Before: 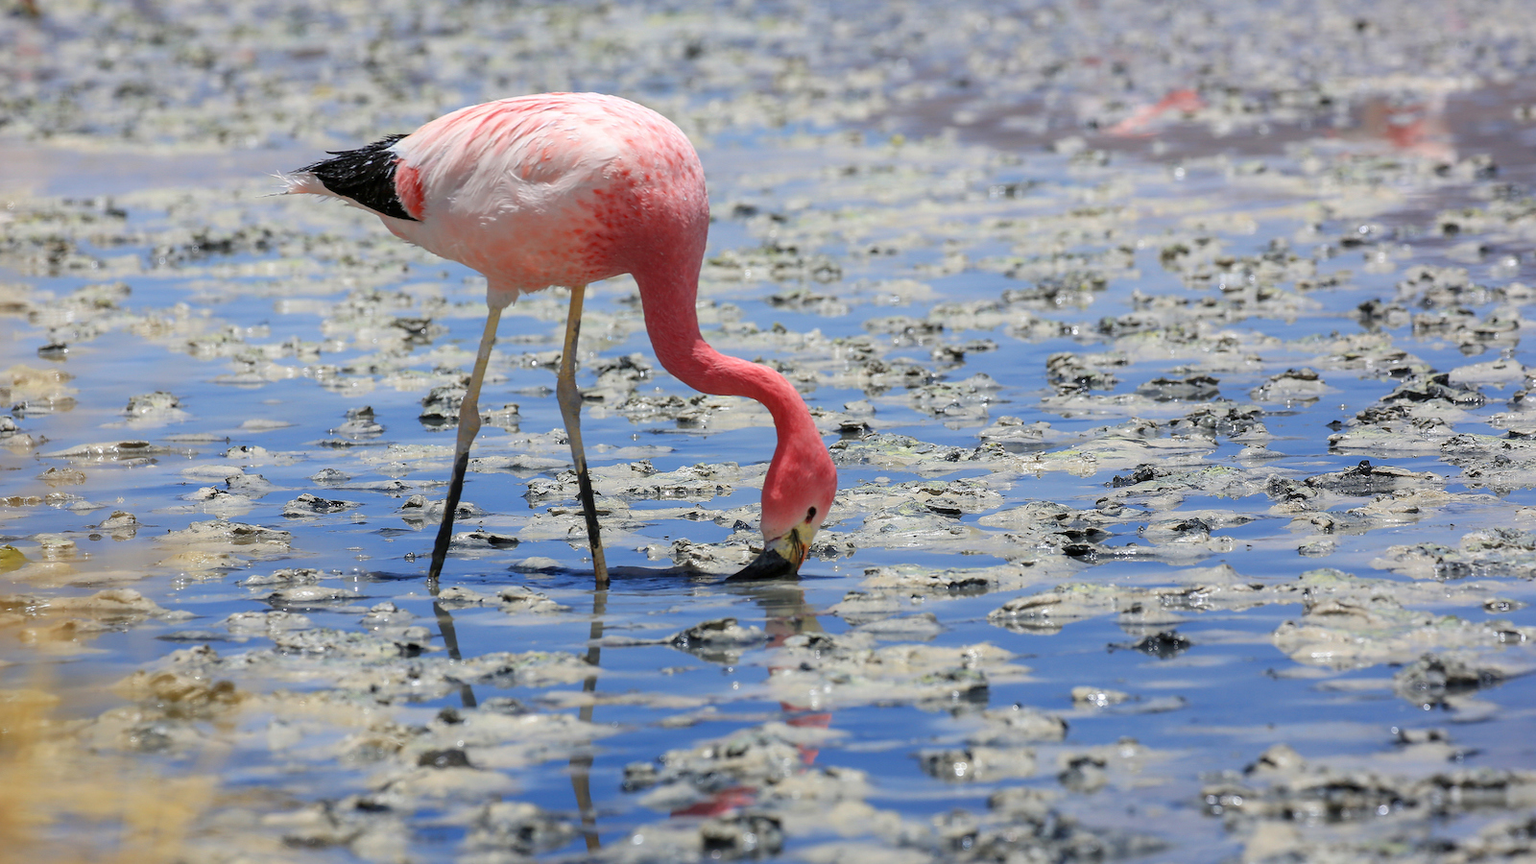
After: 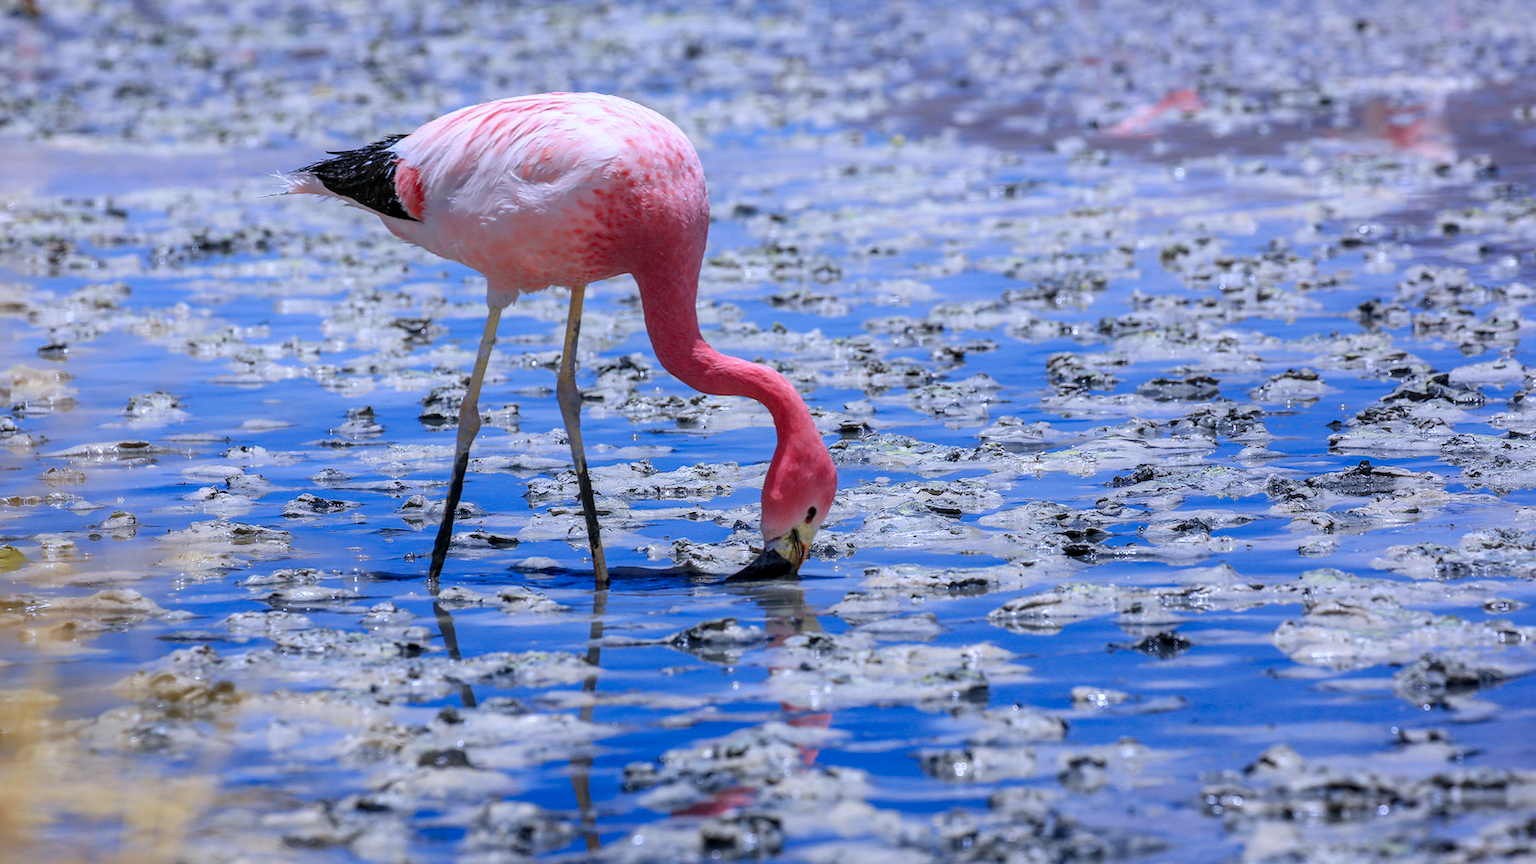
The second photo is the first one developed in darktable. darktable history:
local contrast: on, module defaults
color calibration: output R [0.994, 0.059, -0.119, 0], output G [-0.036, 1.09, -0.119, 0], output B [0.078, -0.108, 0.961, 0], illuminant as shot in camera, x 0.379, y 0.397, temperature 4130.28 K
